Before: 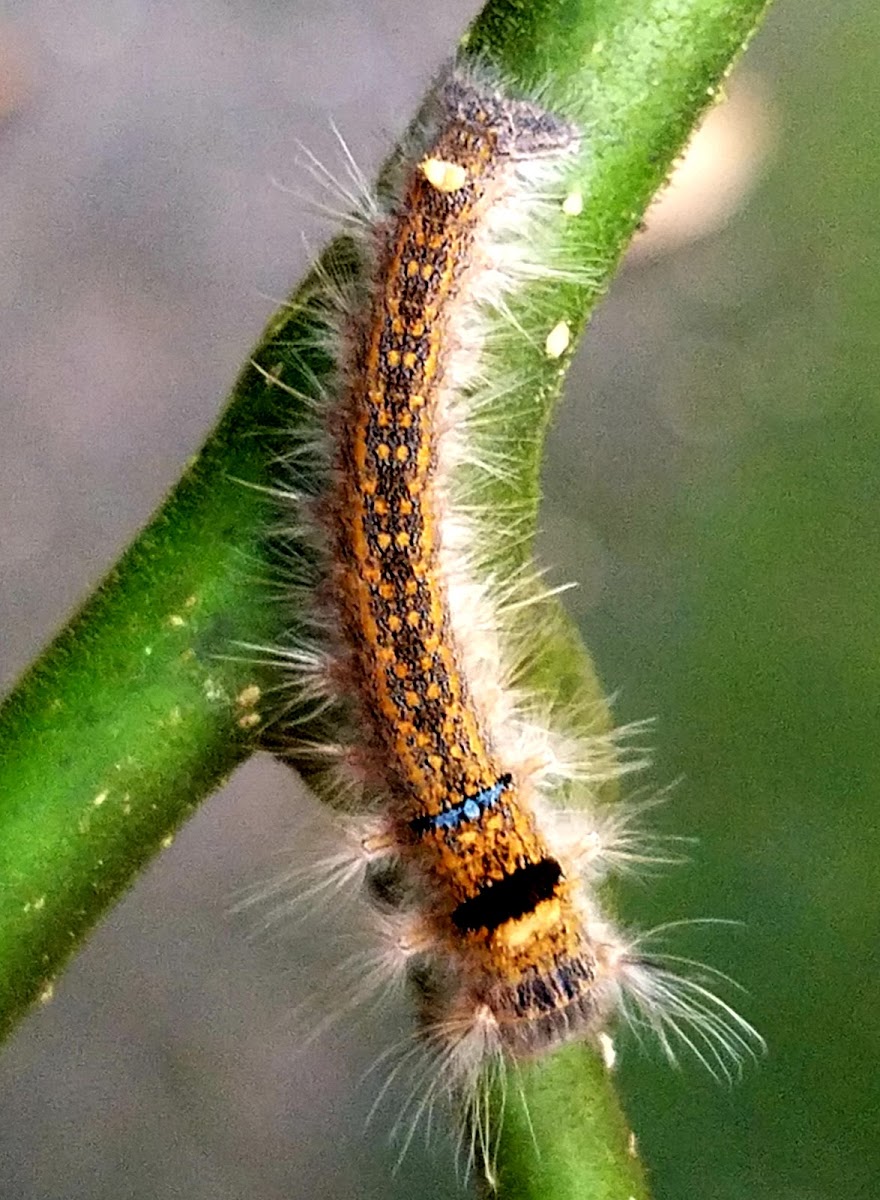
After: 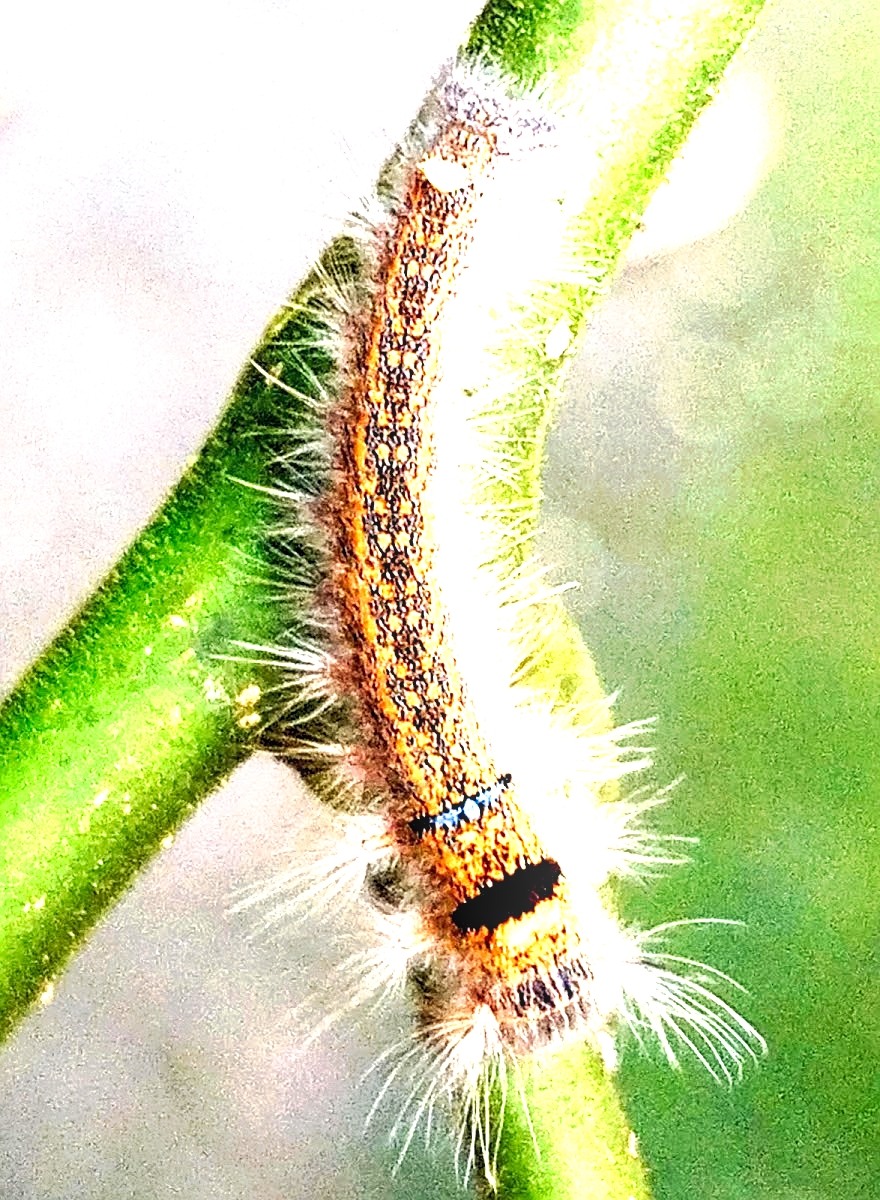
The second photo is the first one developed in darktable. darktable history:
tone curve: curves: ch0 [(0, 0) (0.003, 0.024) (0.011, 0.029) (0.025, 0.044) (0.044, 0.072) (0.069, 0.104) (0.1, 0.131) (0.136, 0.159) (0.177, 0.191) (0.224, 0.245) (0.277, 0.298) (0.335, 0.354) (0.399, 0.428) (0.468, 0.503) (0.543, 0.596) (0.623, 0.684) (0.709, 0.781) (0.801, 0.843) (0.898, 0.946) (1, 1)], preserve colors none
local contrast: on, module defaults
sharpen: on, module defaults
exposure: black level correction 0.001, exposure 1.867 EV, compensate highlight preservation false
